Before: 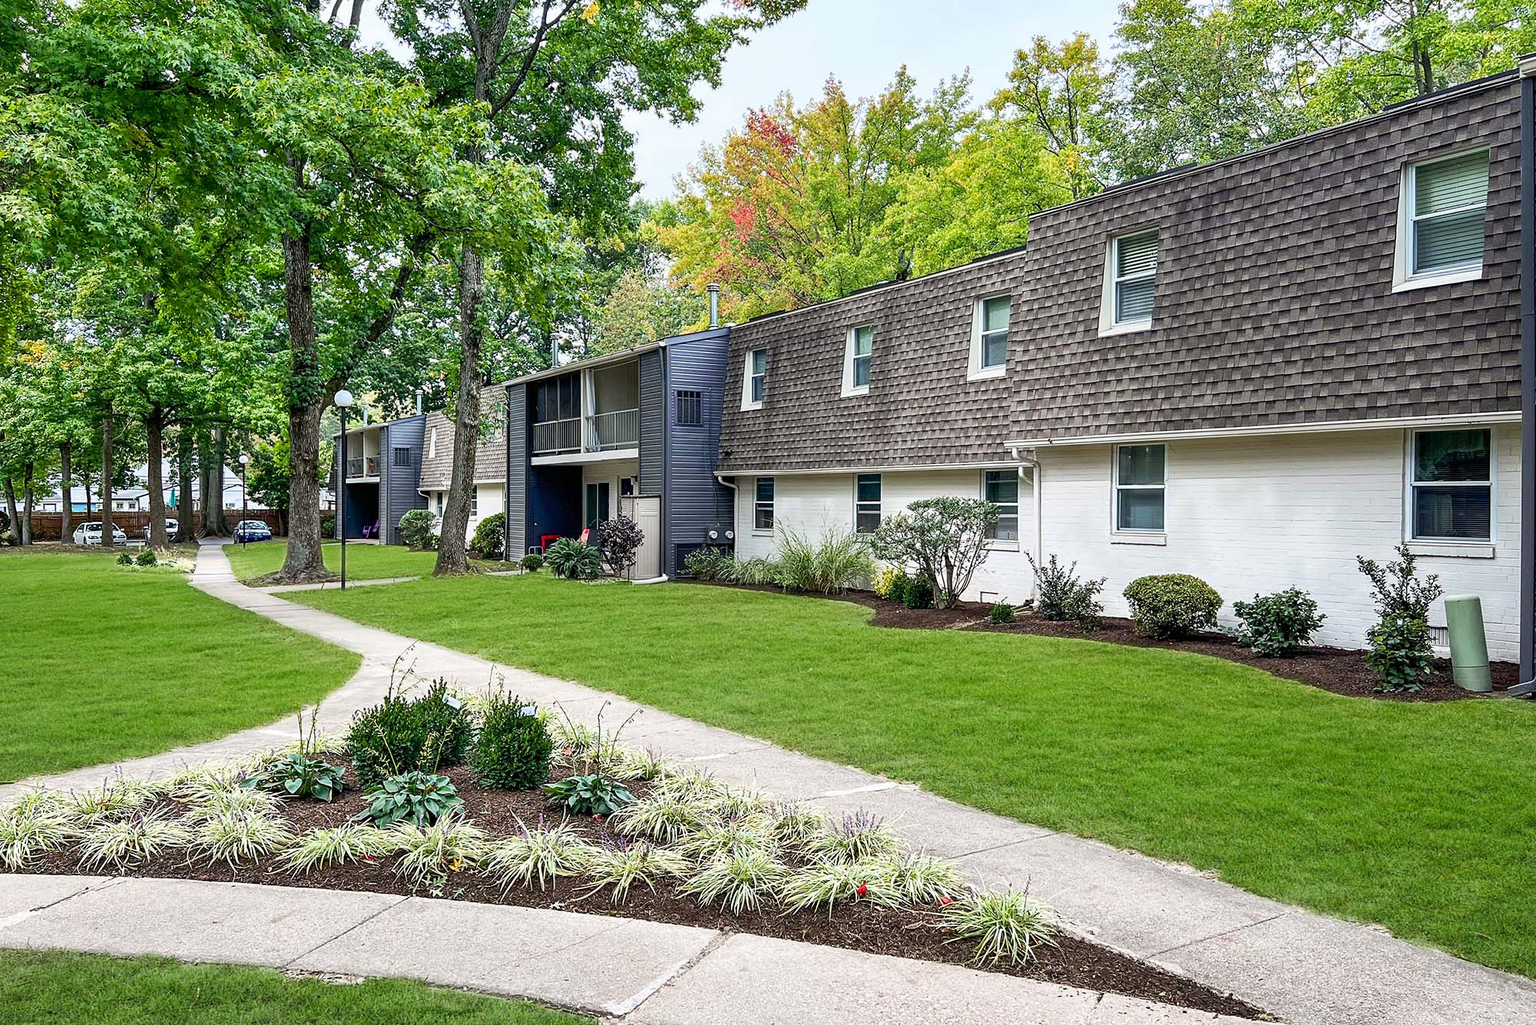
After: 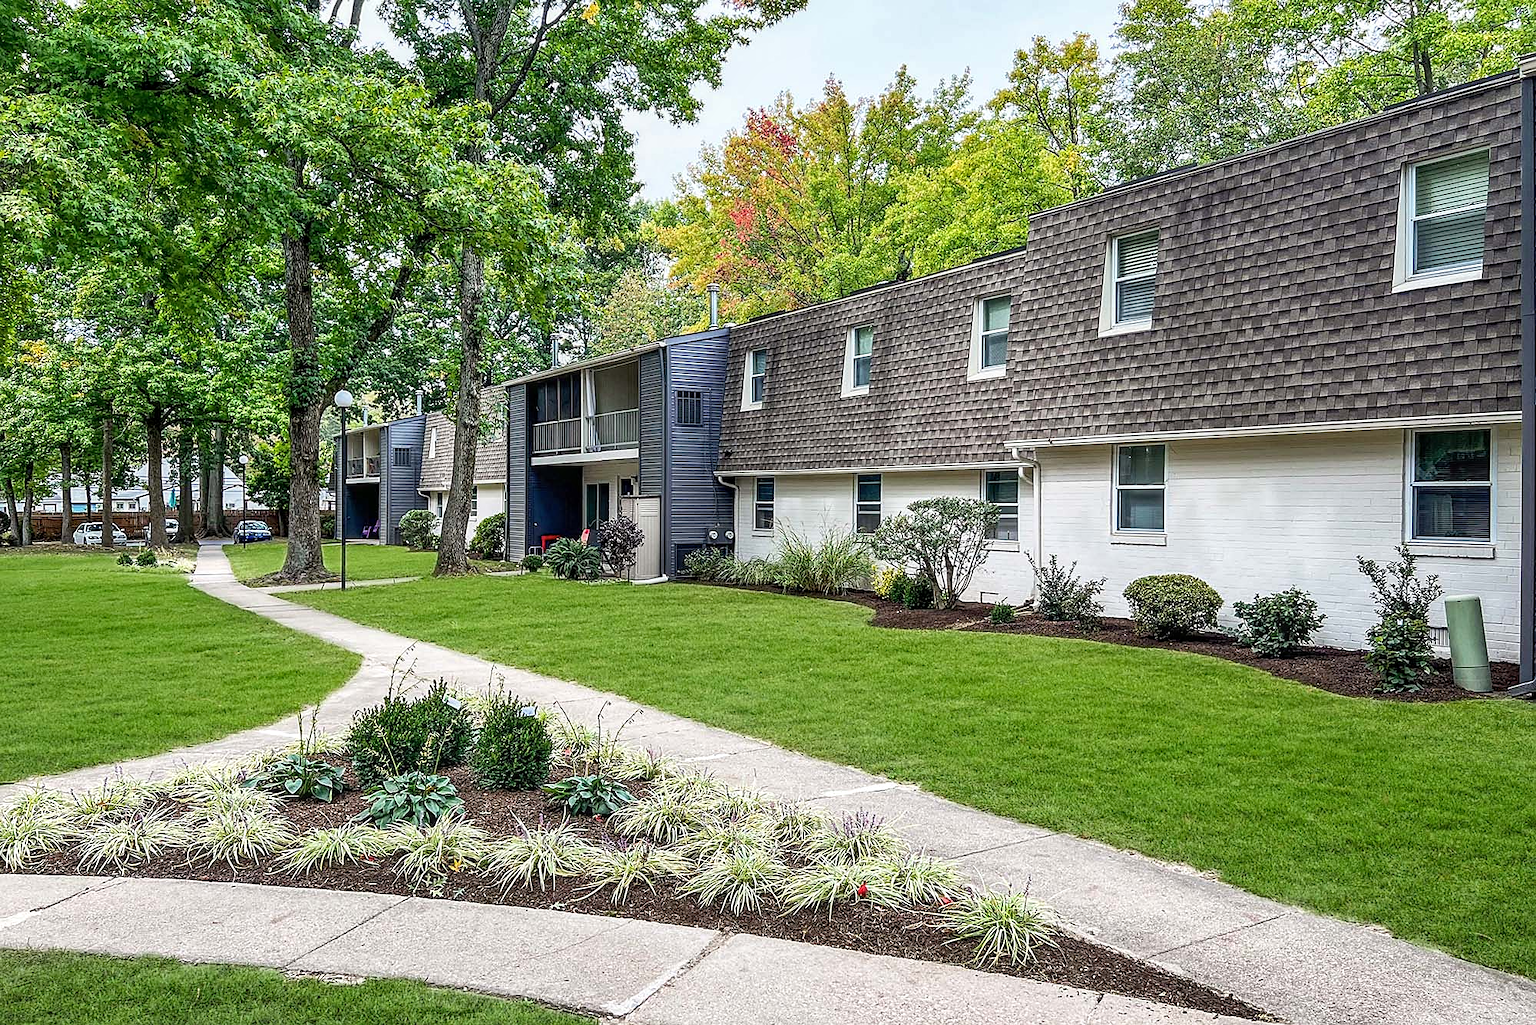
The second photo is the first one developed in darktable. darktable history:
sharpen: radius 1.458, amount 0.398, threshold 1.271
local contrast: on, module defaults
